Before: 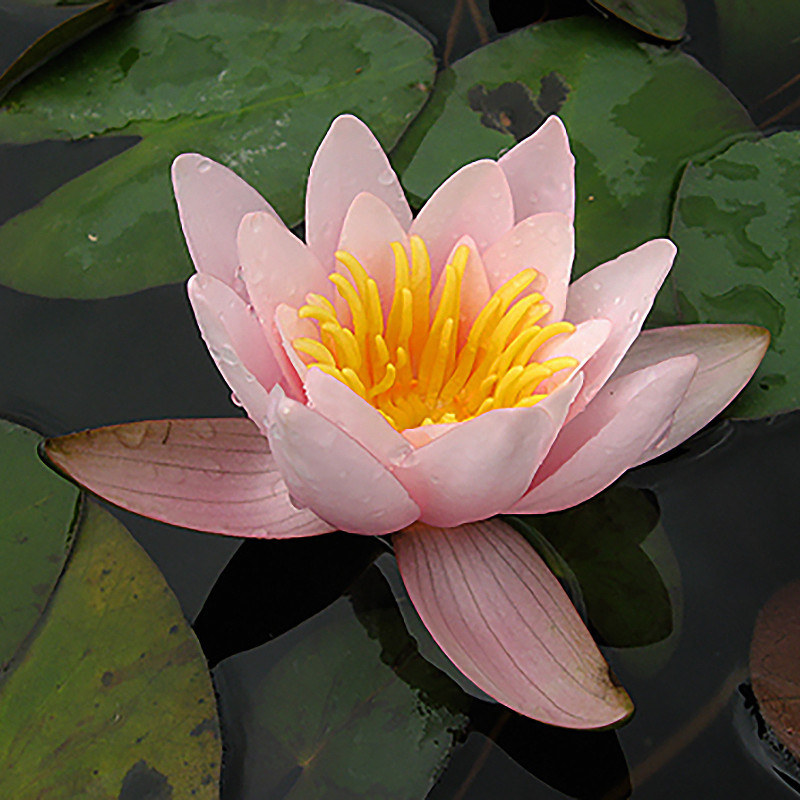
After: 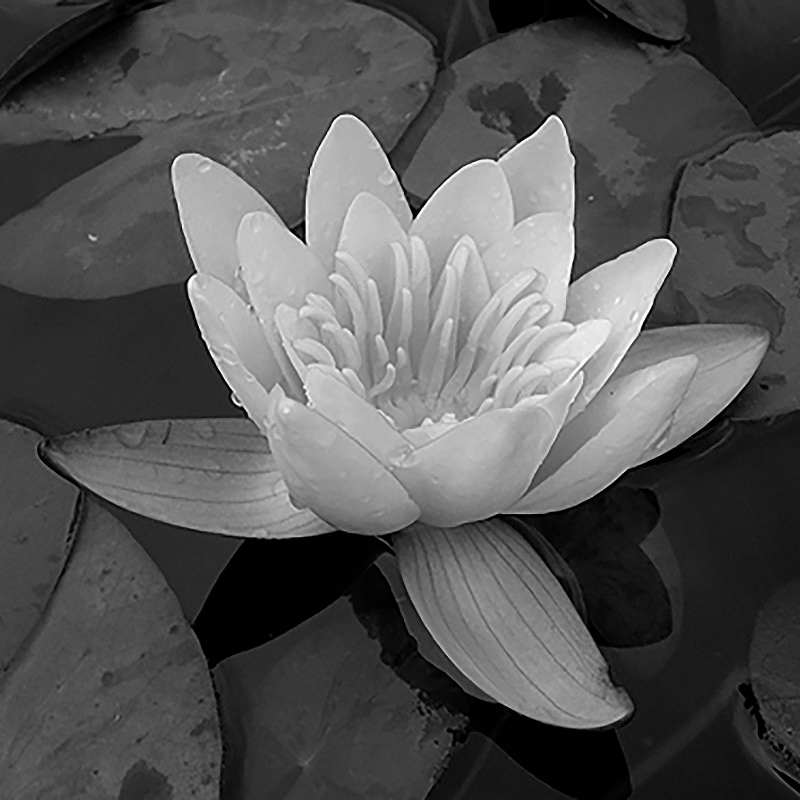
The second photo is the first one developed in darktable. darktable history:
monochrome: on, module defaults
color balance: lift [0.998, 0.998, 1.001, 1.002], gamma [0.995, 1.025, 0.992, 0.975], gain [0.995, 1.02, 0.997, 0.98]
white balance: red 0.948, green 1.02, blue 1.176
color balance rgb: perceptual saturation grading › global saturation 20%, global vibrance 20%
